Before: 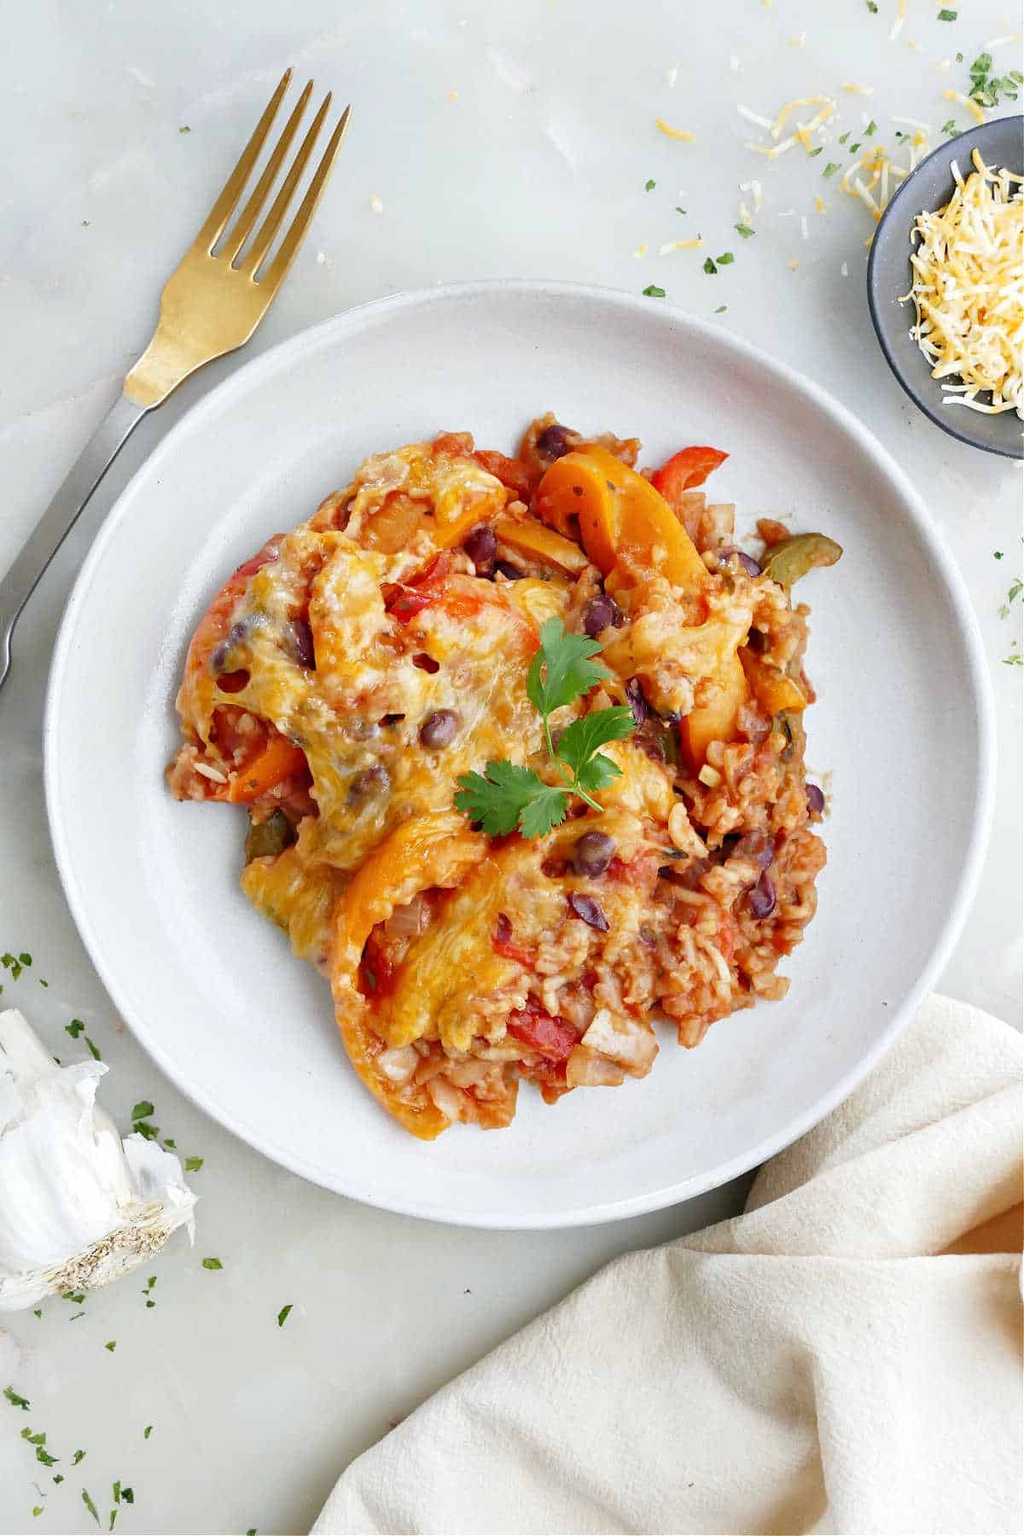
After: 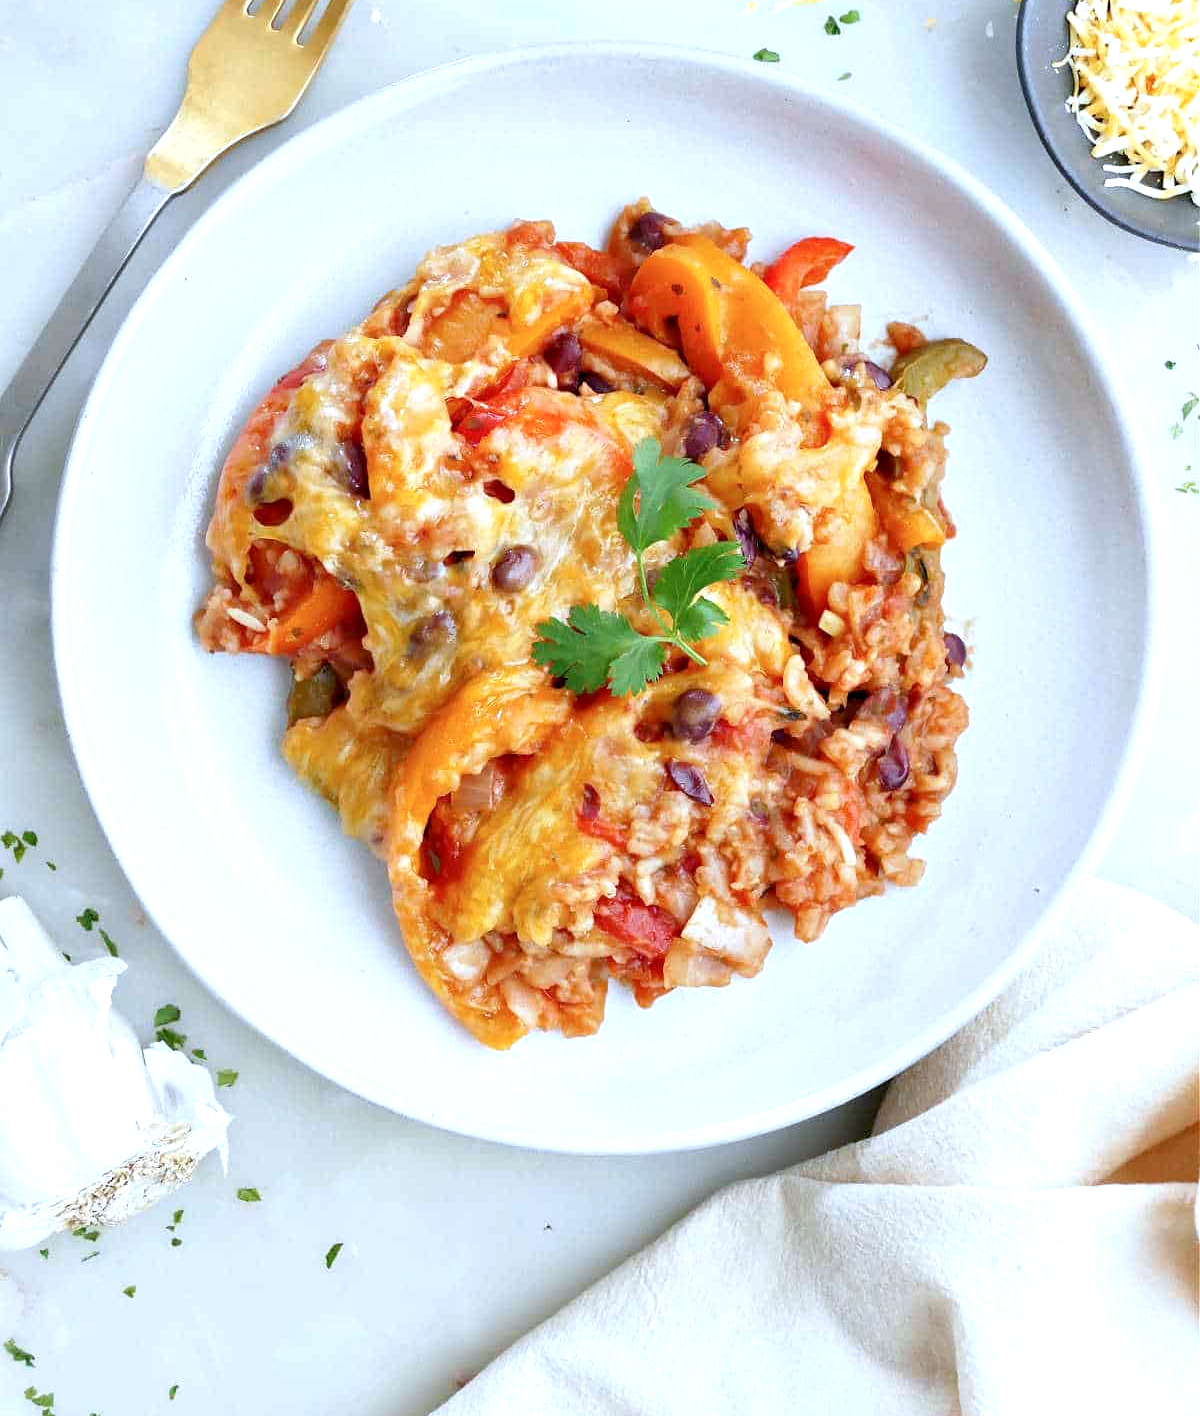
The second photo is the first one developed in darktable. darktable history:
shadows and highlights: radius 334.93, shadows 63.68, highlights 5.49, compress 87.7%, soften with gaussian
exposure: black level correction 0.003, exposure 0.386 EV, compensate highlight preservation false
crop and rotate: top 15.939%, bottom 5.36%
color calibration: x 0.372, y 0.387, temperature 4284.53 K
